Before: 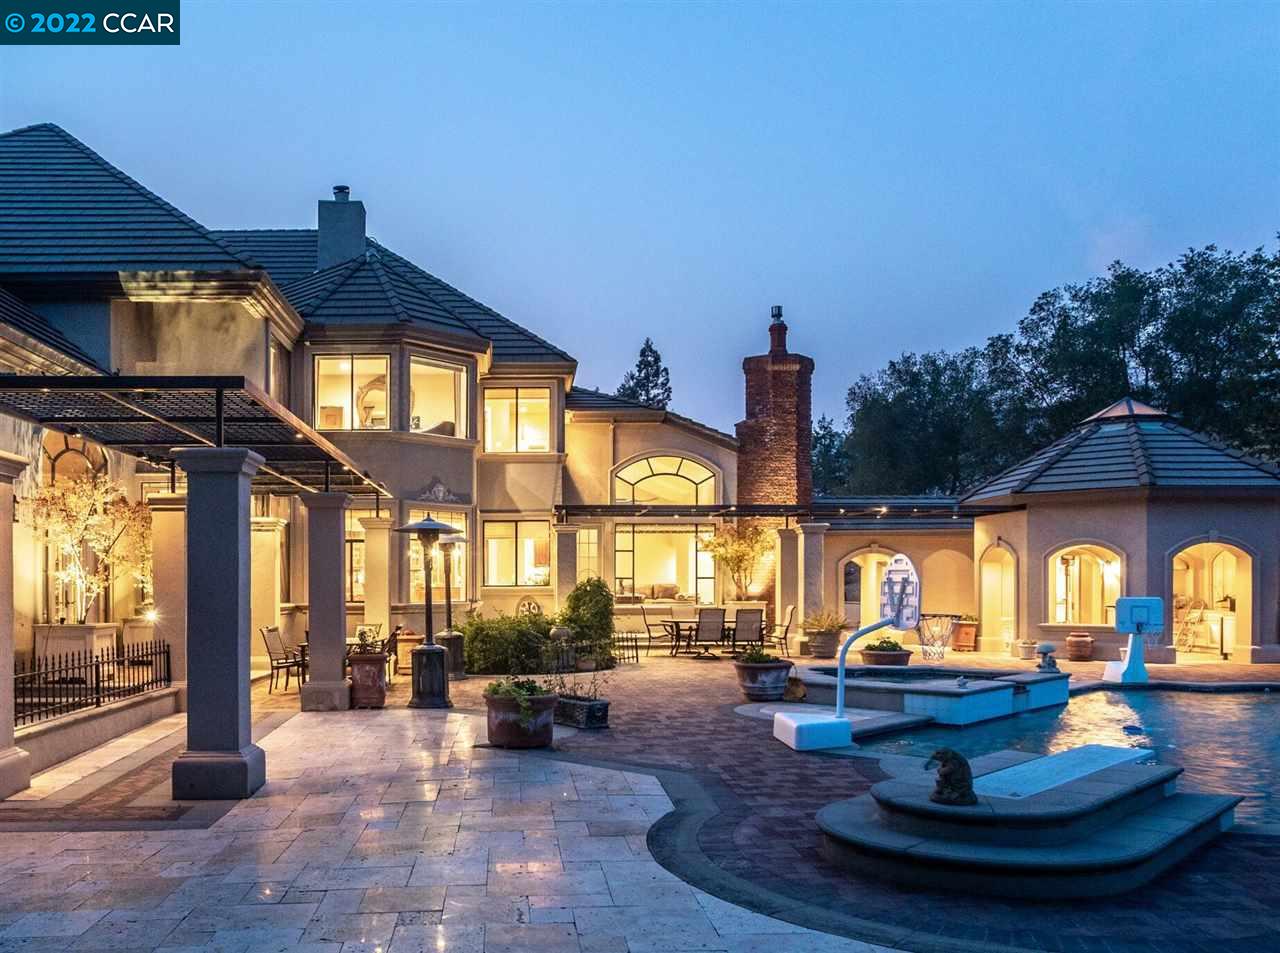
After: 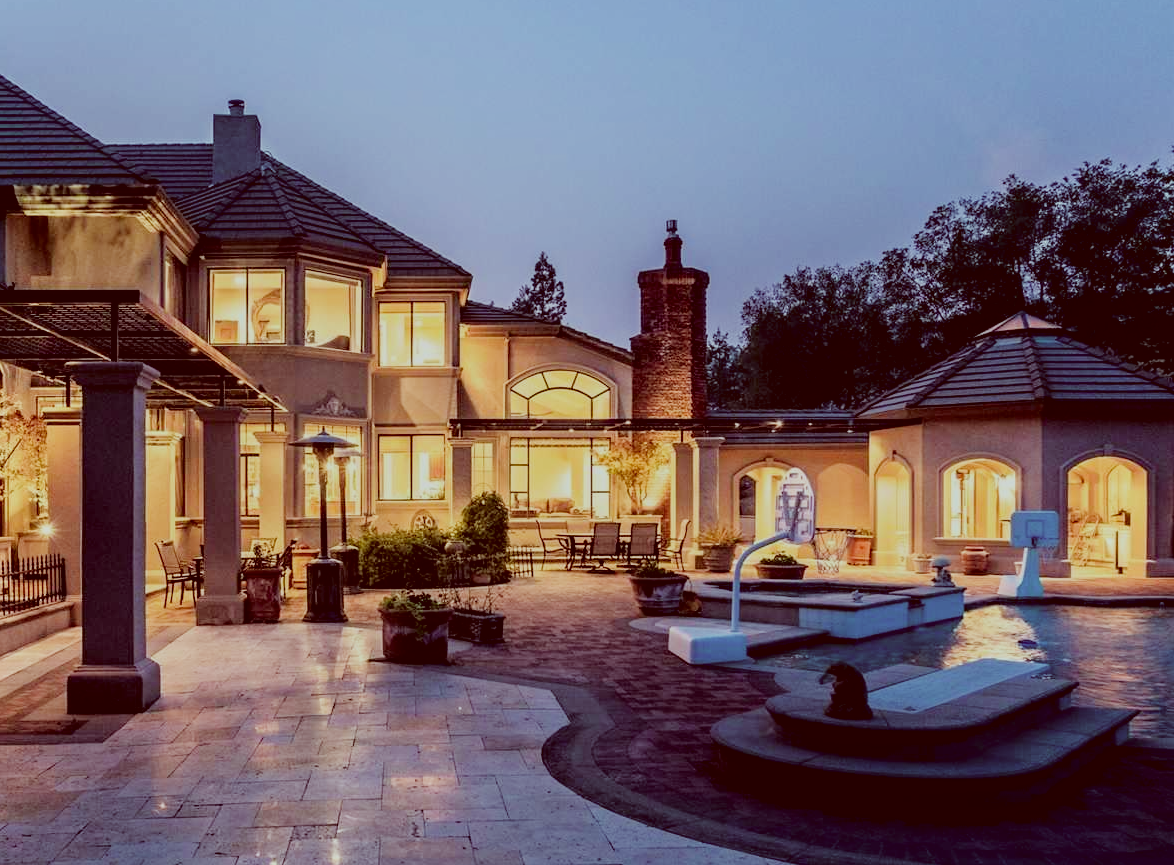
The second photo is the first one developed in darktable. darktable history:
crop and rotate: left 8.262%, top 9.226%
filmic rgb: black relative exposure -6.82 EV, white relative exposure 5.89 EV, hardness 2.71
shadows and highlights: shadows -62.32, white point adjustment -5.22, highlights 61.59
color correction: highlights a* -7.23, highlights b* -0.161, shadows a* 20.08, shadows b* 11.73
